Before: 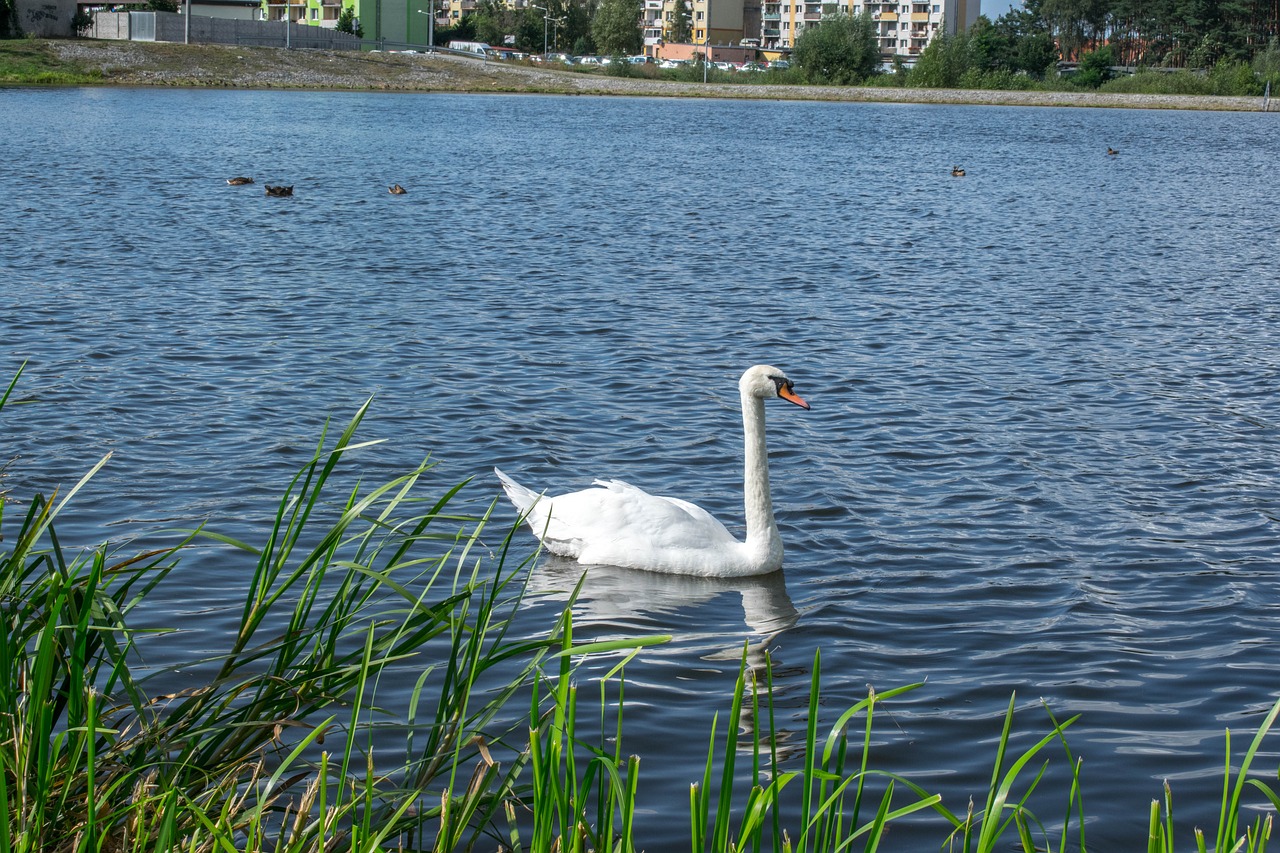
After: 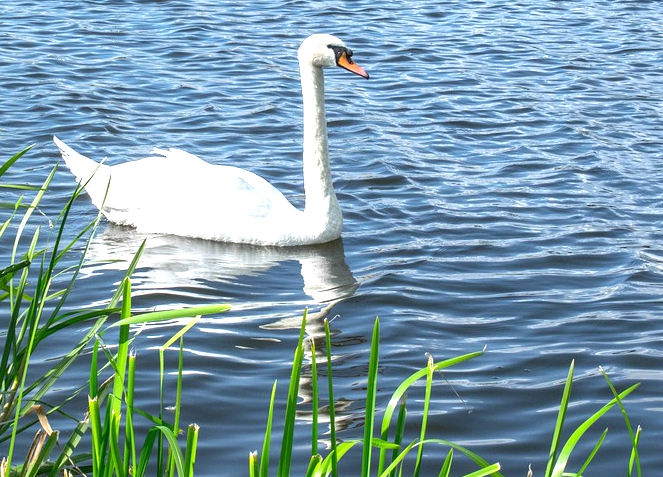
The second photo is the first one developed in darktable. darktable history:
crop: left 34.479%, top 38.822%, right 13.718%, bottom 5.172%
exposure: black level correction 0, exposure 1.1 EV, compensate highlight preservation false
